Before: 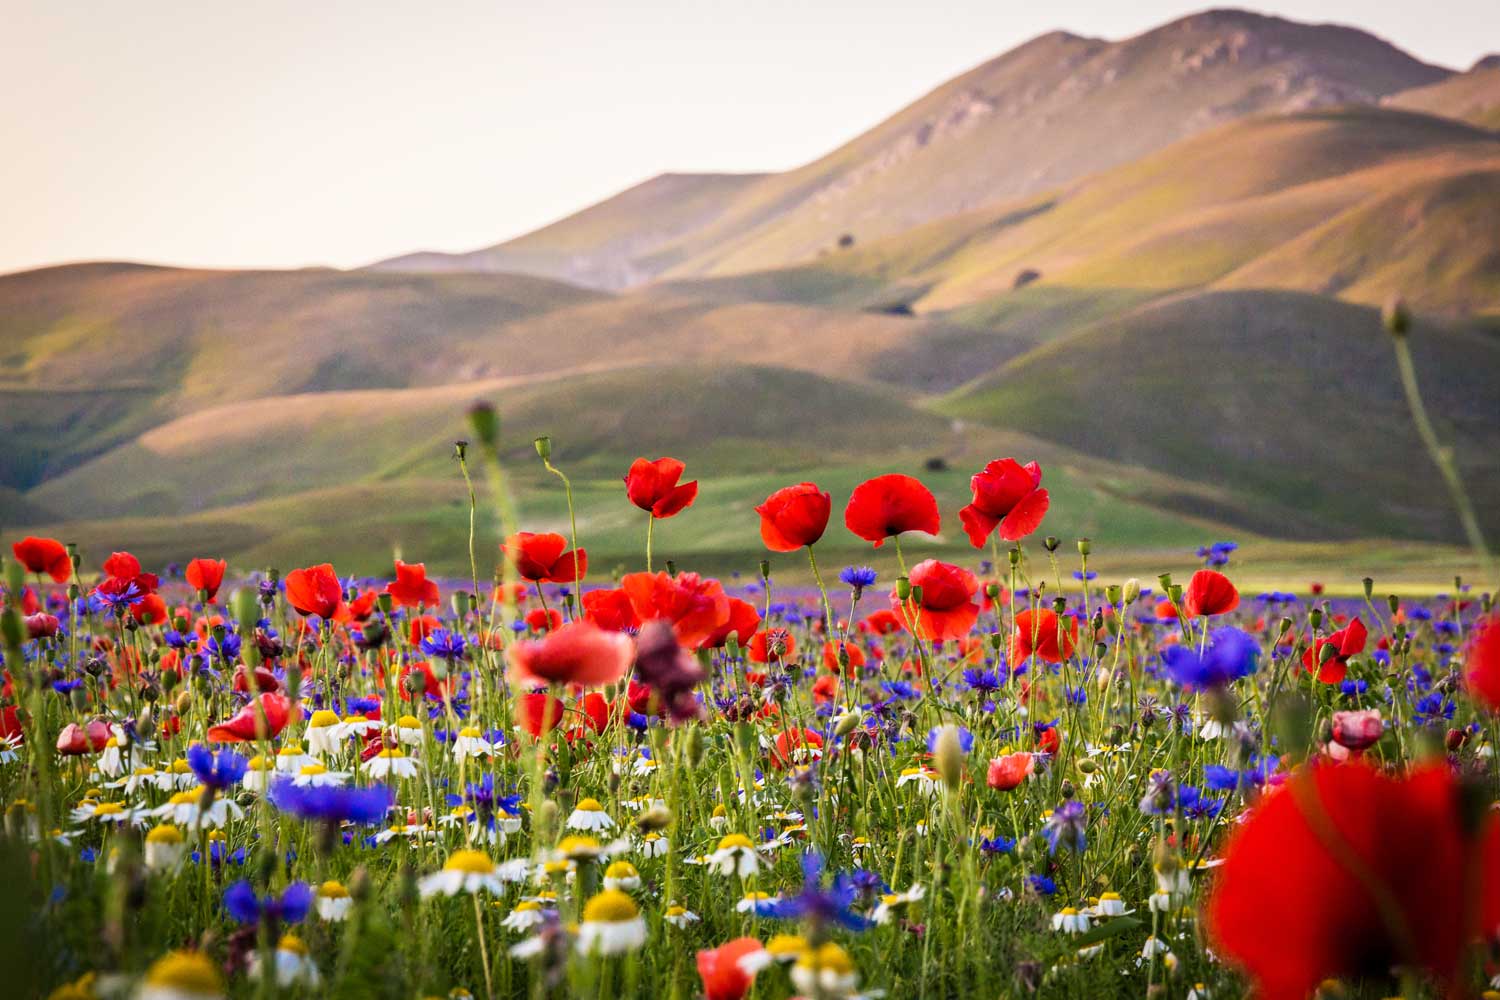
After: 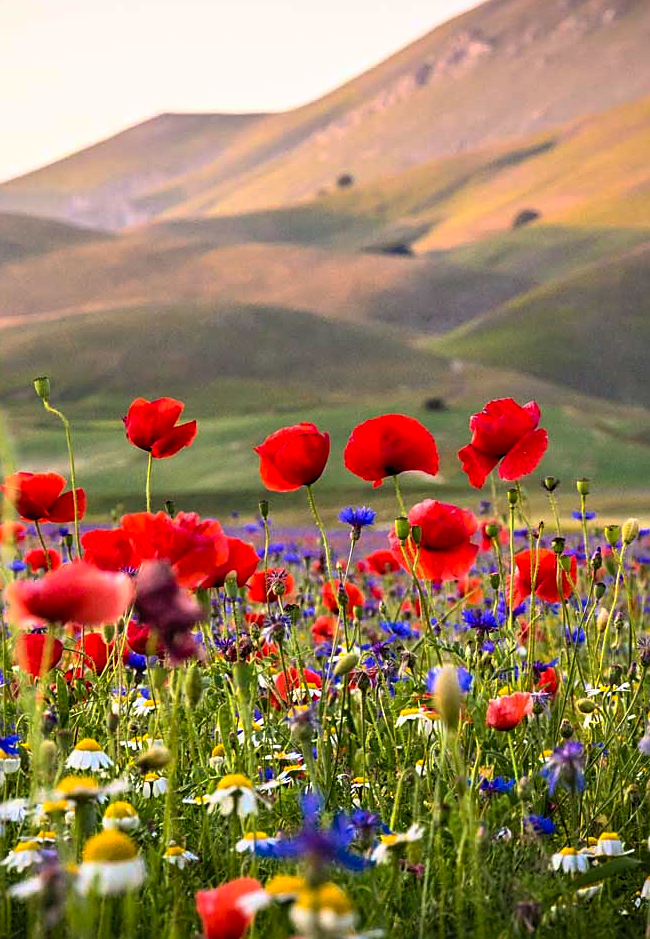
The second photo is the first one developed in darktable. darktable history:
base curve: curves: ch0 [(0, 0) (0.595, 0.418) (1, 1)], preserve colors none
contrast brightness saturation: contrast 0.2, brightness 0.16, saturation 0.22
sharpen: on, module defaults
crop: left 33.452%, top 6.025%, right 23.155%
